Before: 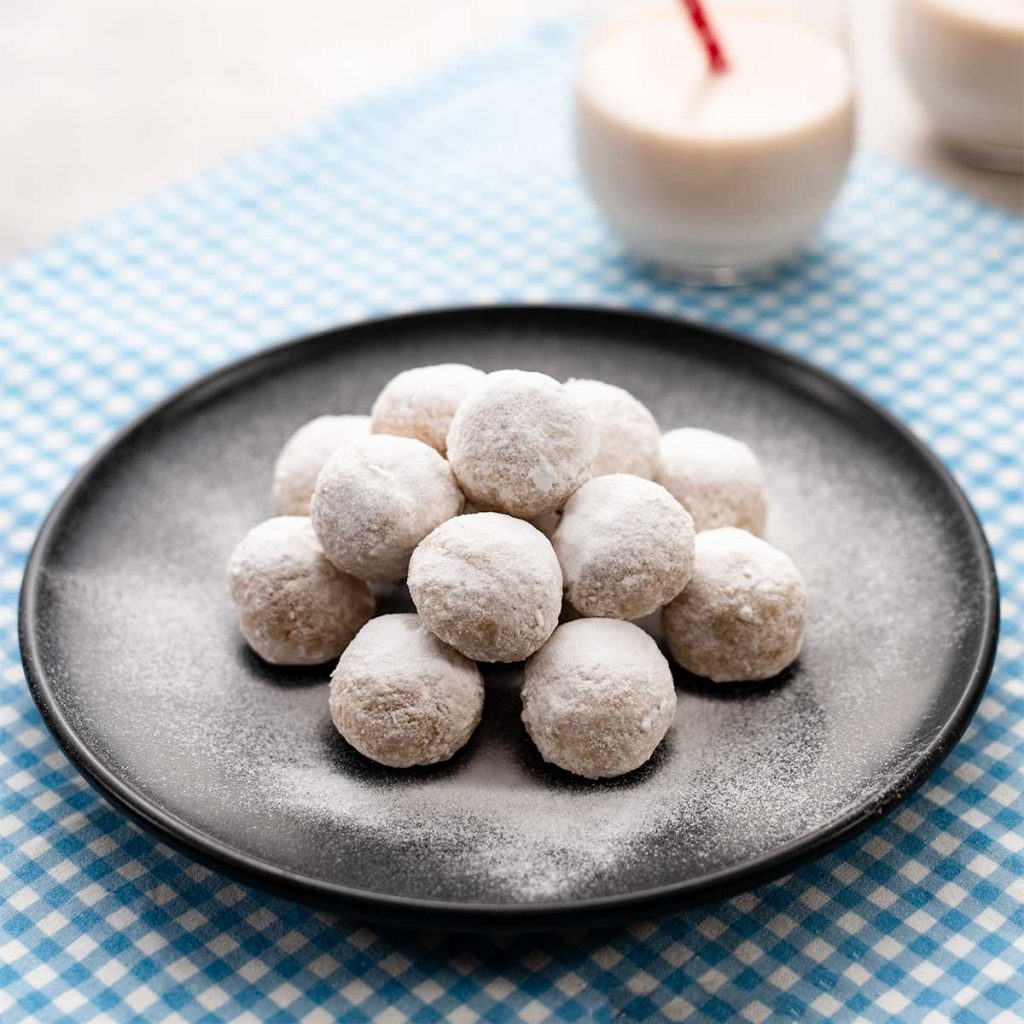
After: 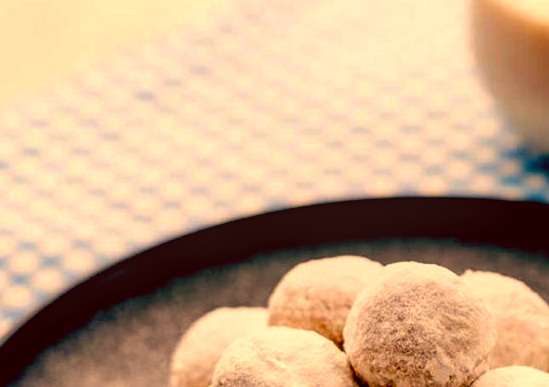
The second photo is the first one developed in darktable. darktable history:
color balance: lift [1.016, 0.983, 1, 1.017], gamma [0.78, 1.018, 1.043, 0.957], gain [0.786, 1.063, 0.937, 1.017], input saturation 118.26%, contrast 13.43%, contrast fulcrum 21.62%, output saturation 82.76%
exposure: black level correction 0.1, exposure -0.092 EV, compensate highlight preservation false
crop: left 10.121%, top 10.631%, right 36.218%, bottom 51.526%
contrast equalizer: octaves 7, y [[0.6 ×6], [0.55 ×6], [0 ×6], [0 ×6], [0 ×6]], mix -0.3
color balance rgb: perceptual saturation grading › global saturation 20%, perceptual saturation grading › highlights -50%, perceptual saturation grading › shadows 30%, perceptual brilliance grading › global brilliance 10%, perceptual brilliance grading › shadows 15%
color correction: highlights a* 10.12, highlights b* 39.04, shadows a* 14.62, shadows b* 3.37
local contrast: on, module defaults
